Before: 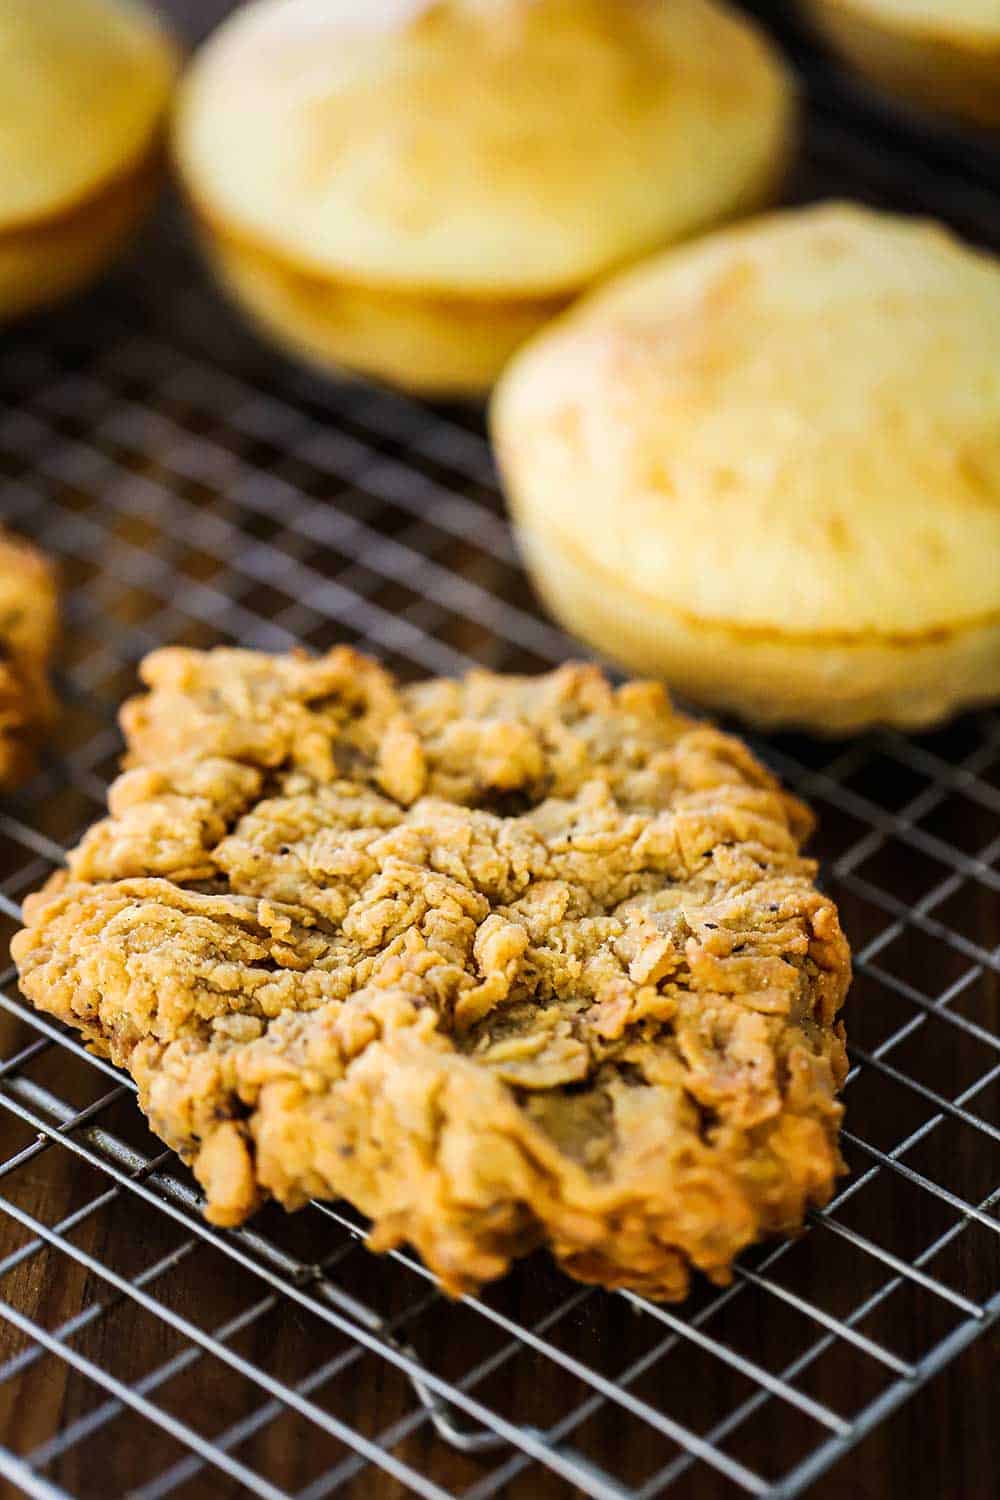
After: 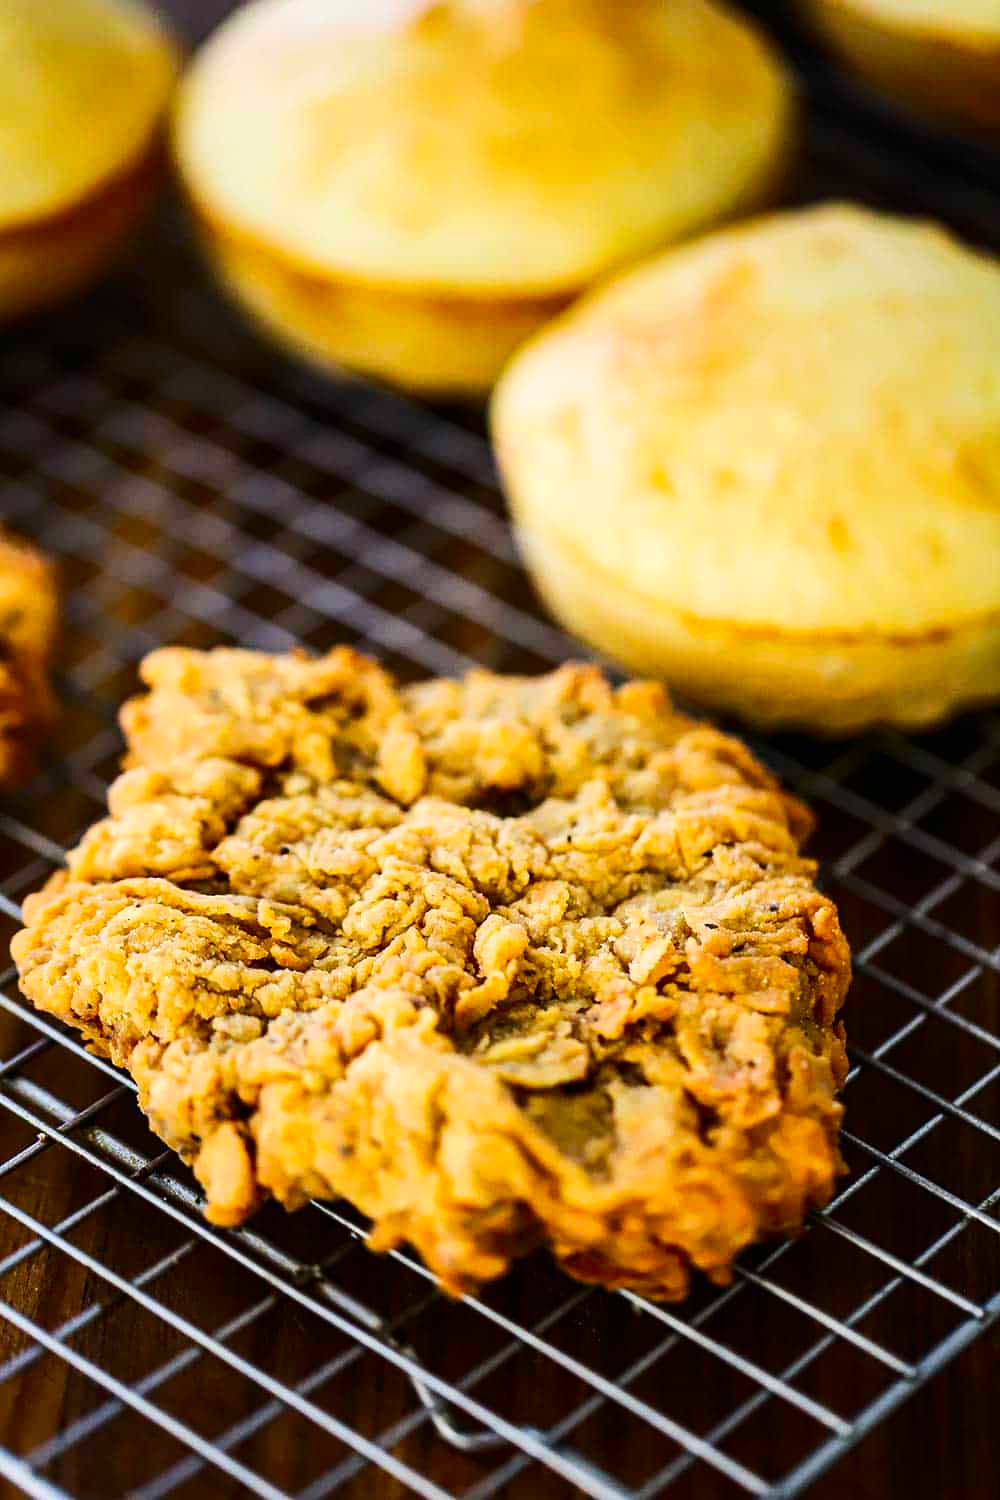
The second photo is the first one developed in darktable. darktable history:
contrast brightness saturation: contrast 0.179, saturation 0.305
